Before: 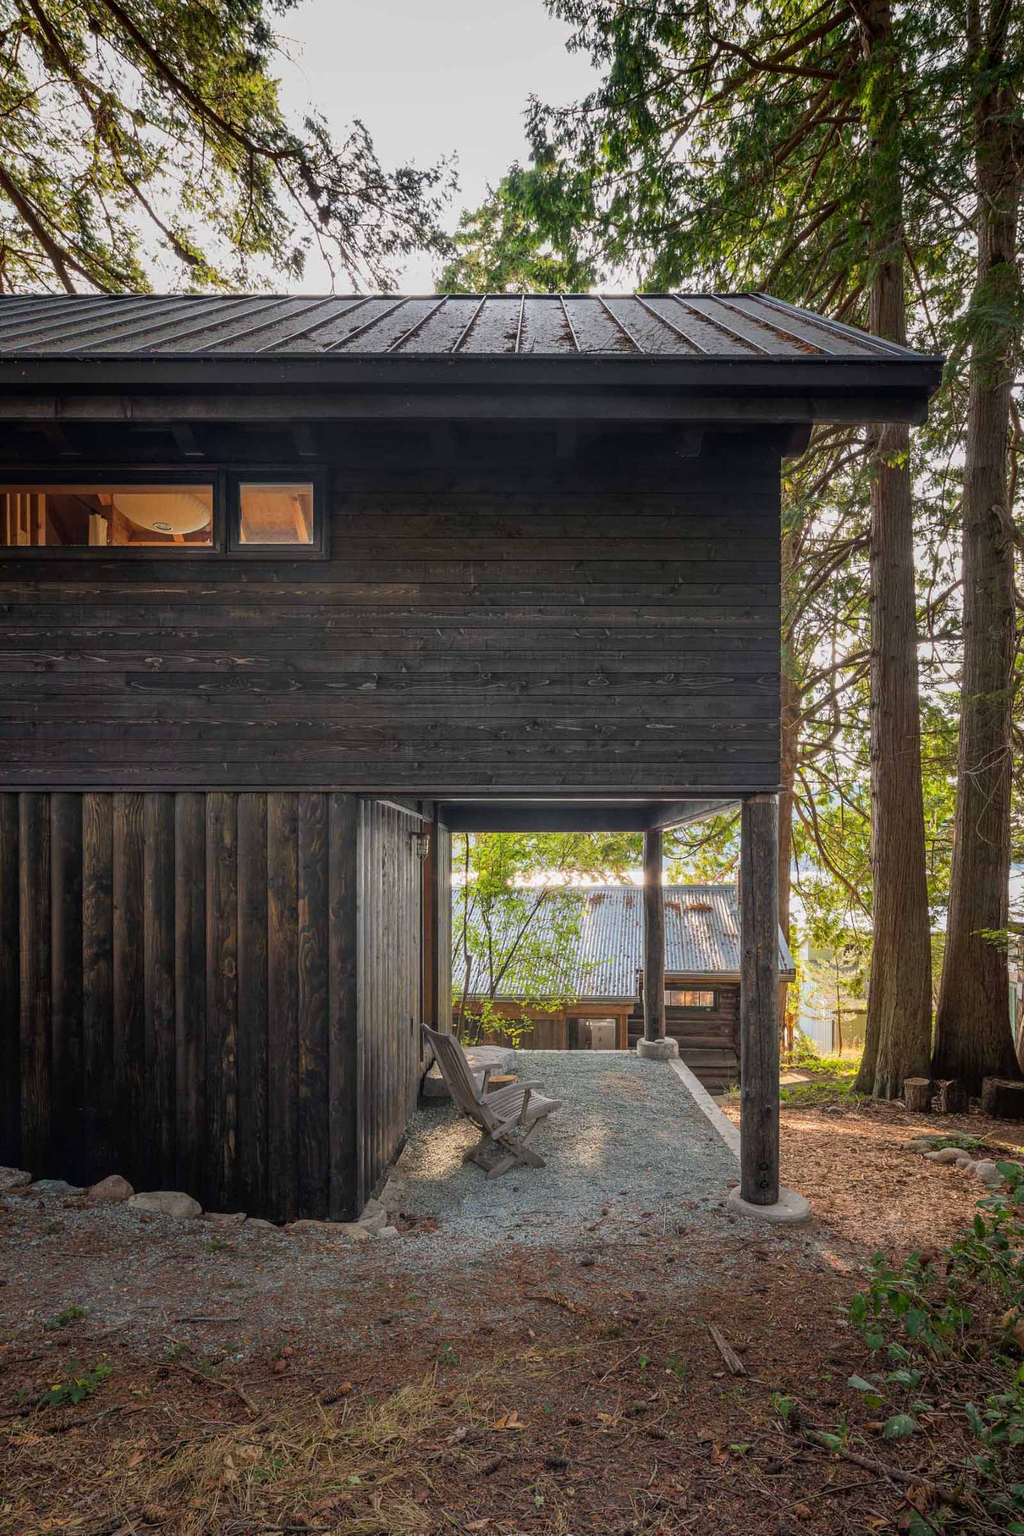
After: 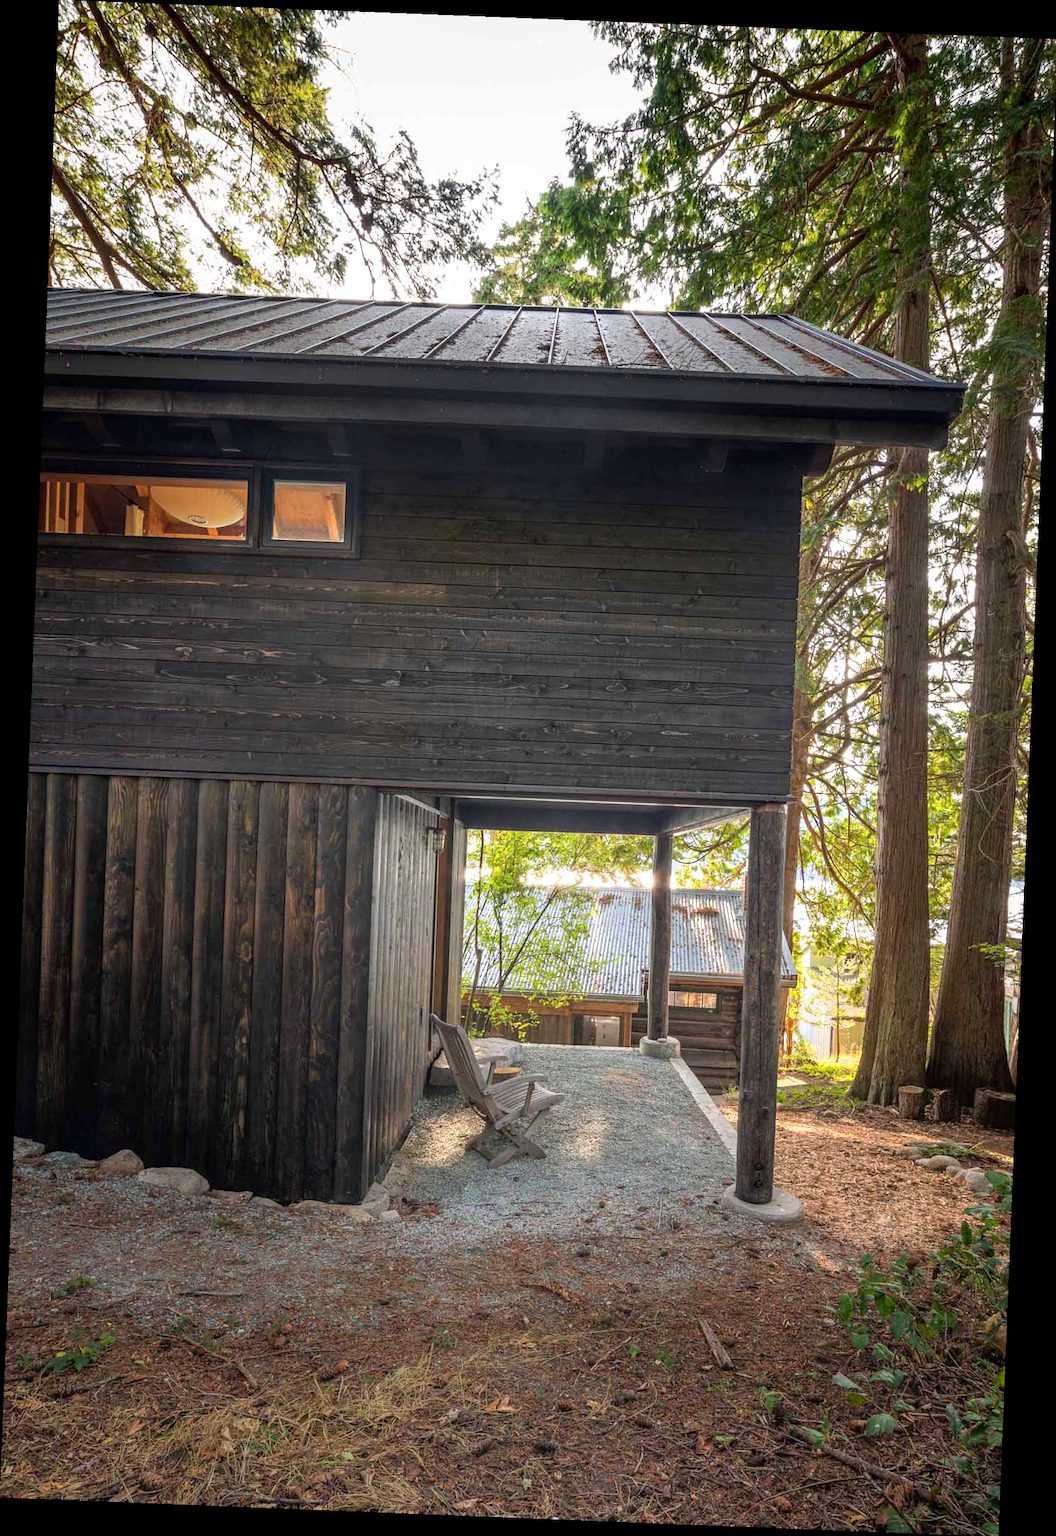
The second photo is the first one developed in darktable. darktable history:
exposure: black level correction 0.001, exposure 0.5 EV, compensate exposure bias true, compensate highlight preservation false
rotate and perspective: rotation 2.27°, automatic cropping off
